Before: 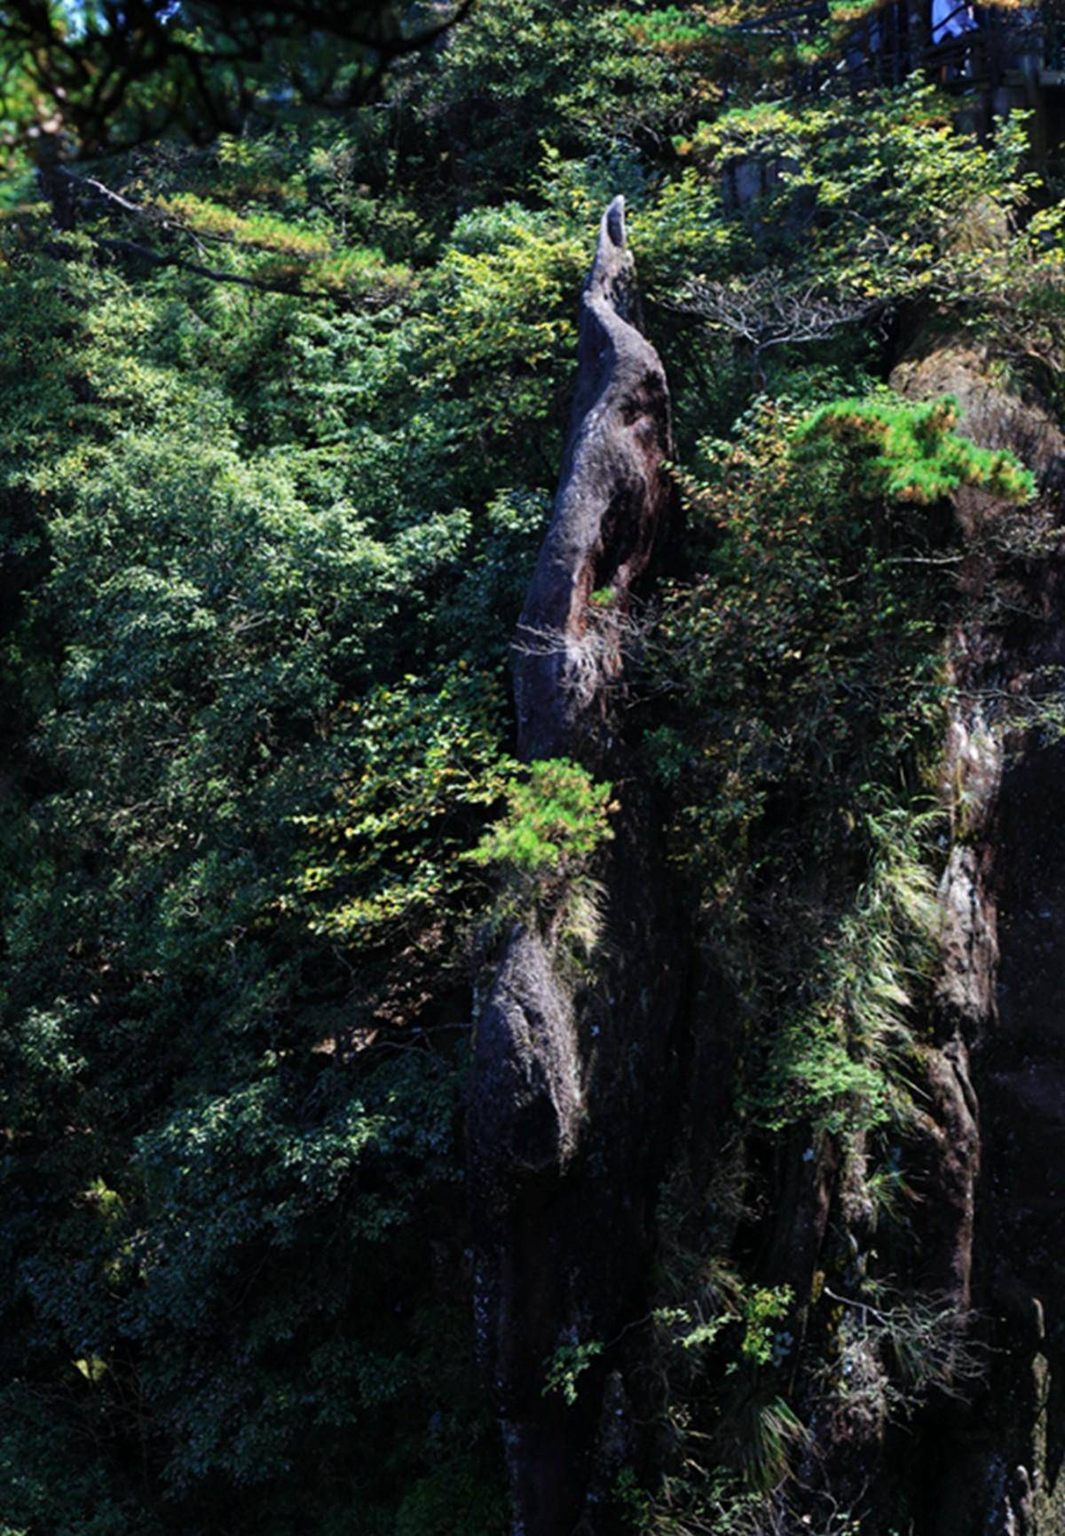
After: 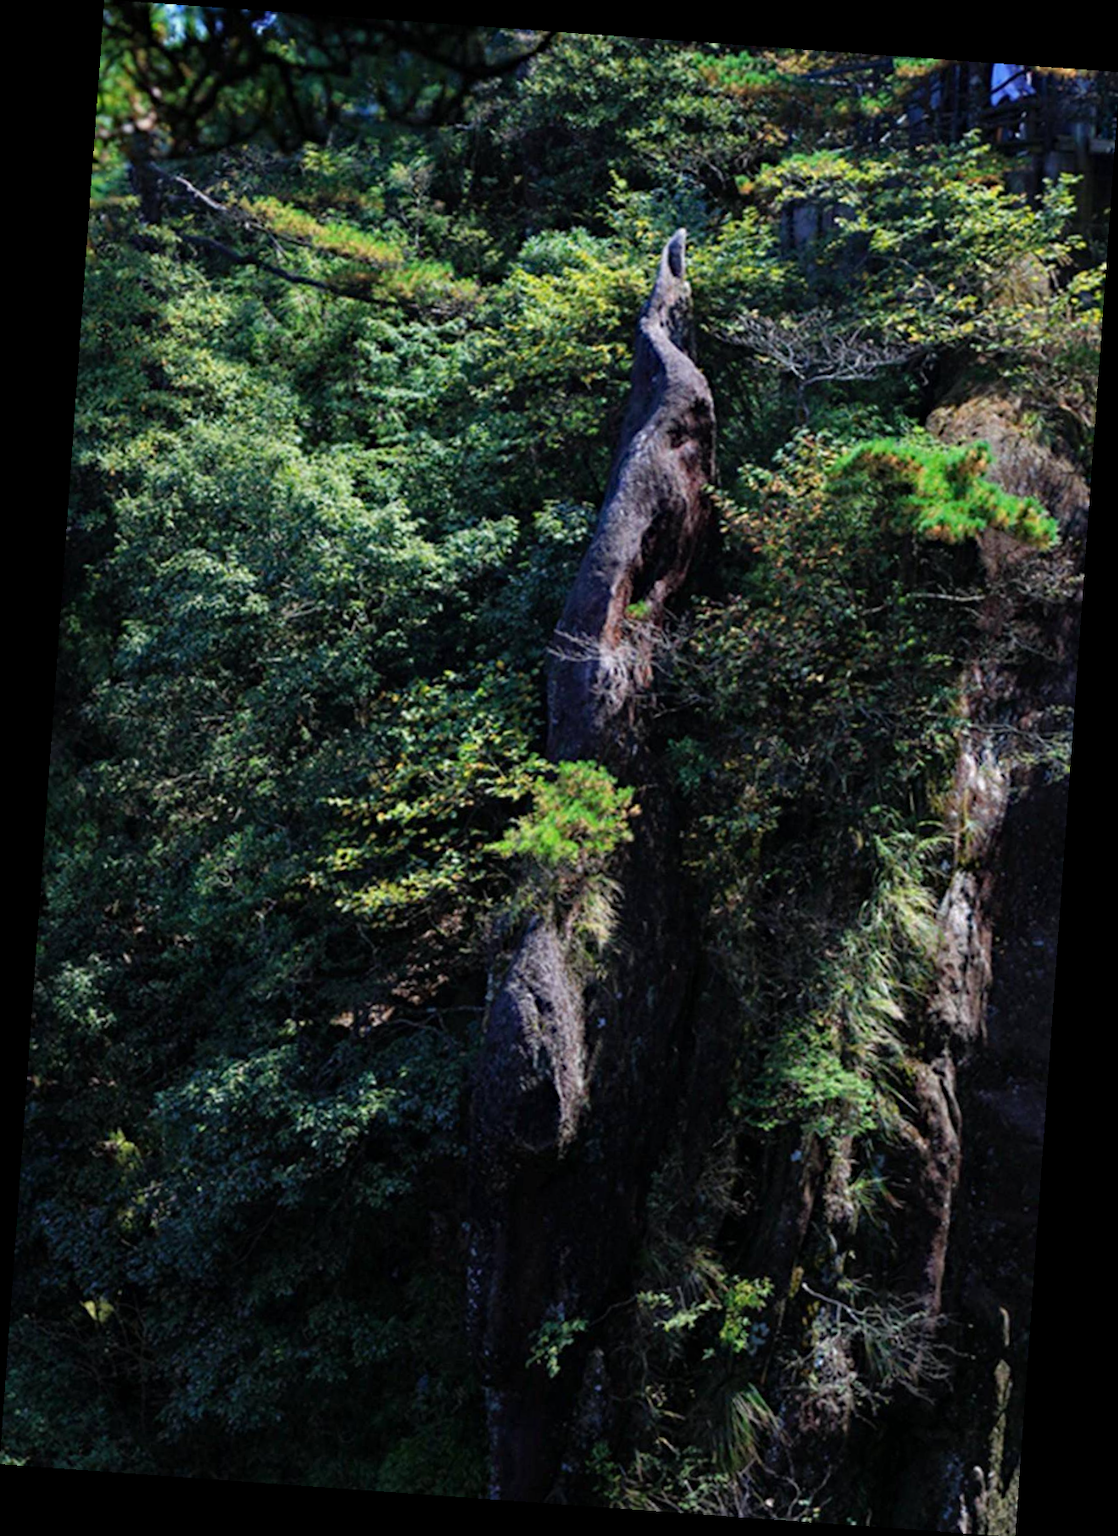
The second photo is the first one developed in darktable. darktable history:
haze removal: compatibility mode true, adaptive false
rotate and perspective: rotation 4.1°, automatic cropping off
shadows and highlights: shadows 25, white point adjustment -3, highlights -30
